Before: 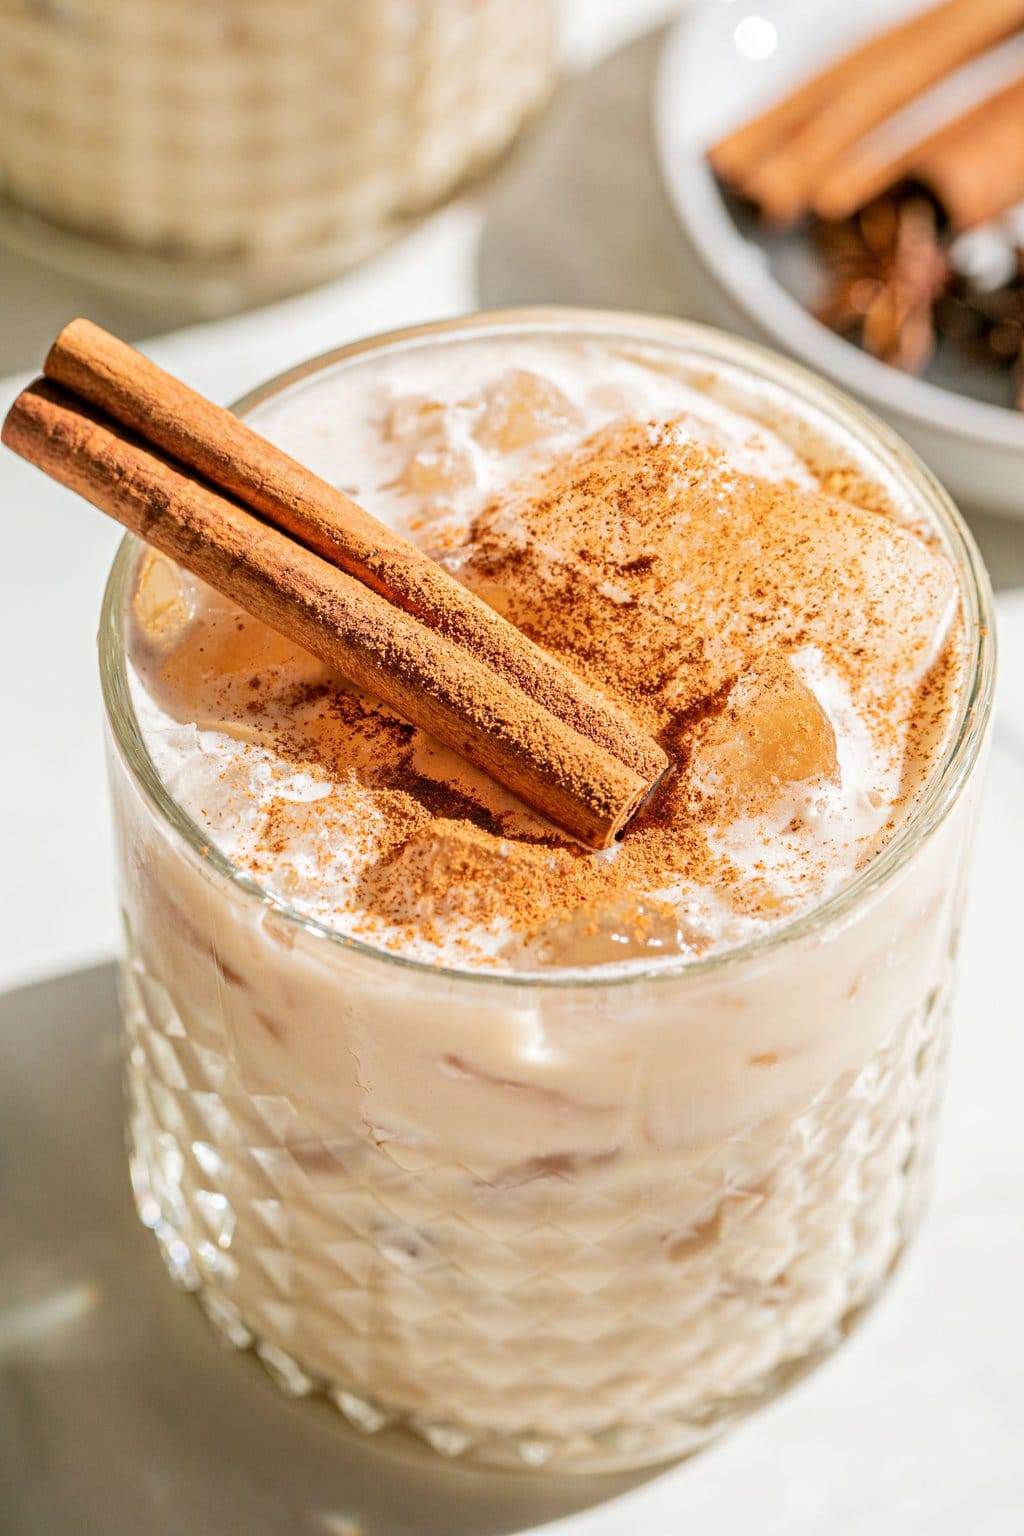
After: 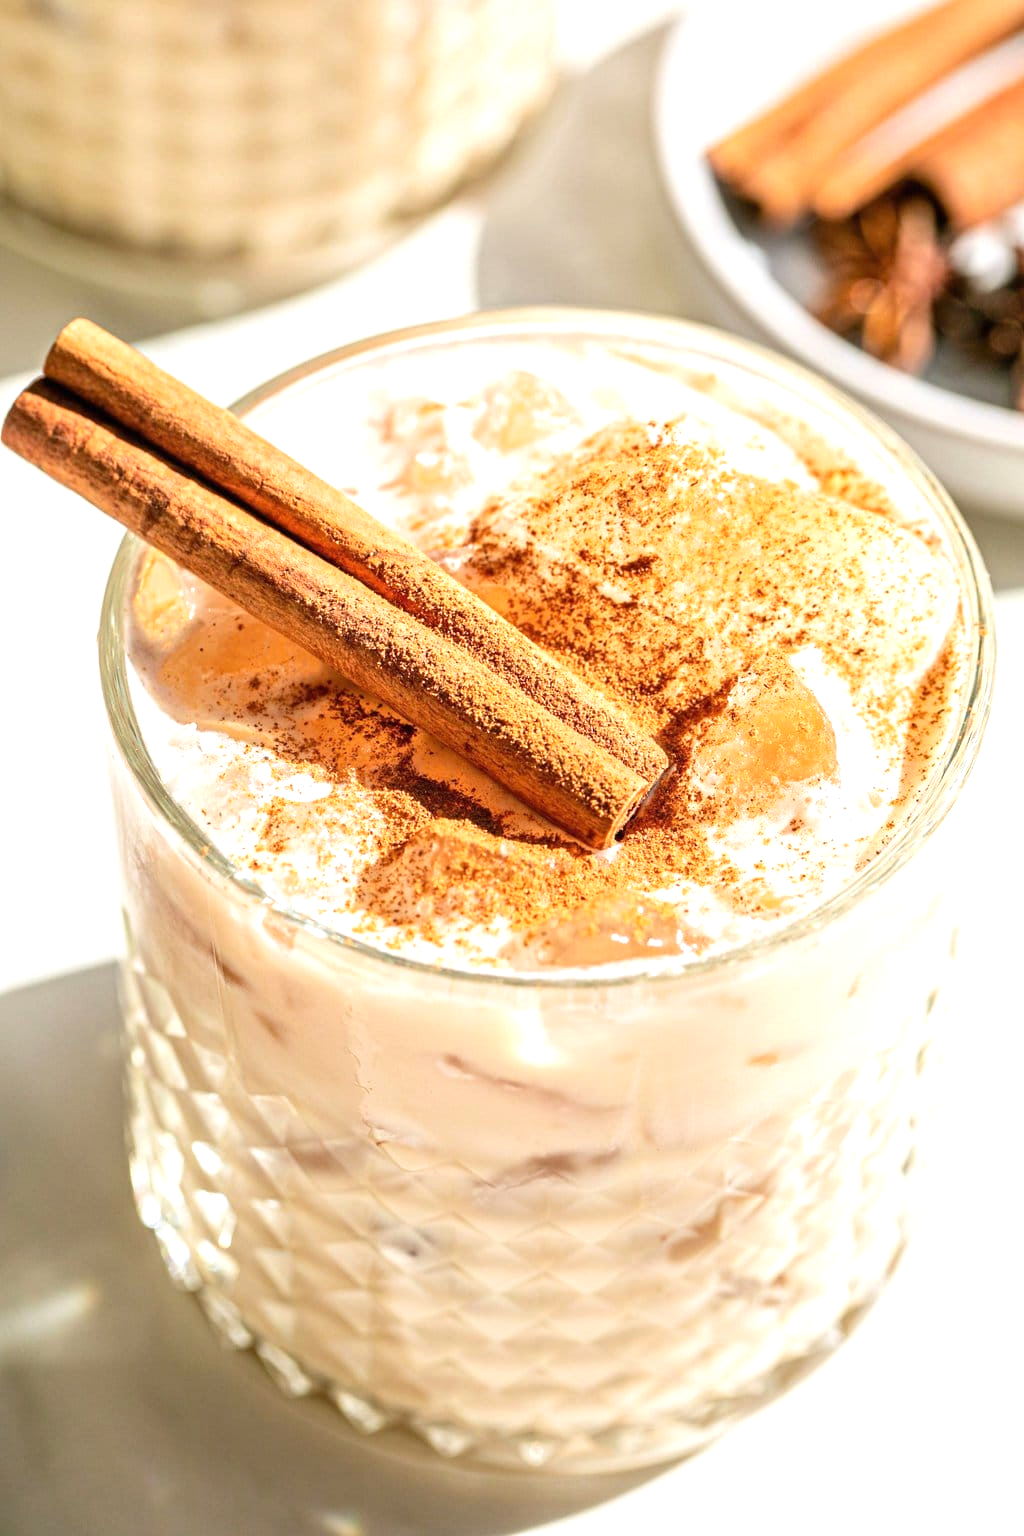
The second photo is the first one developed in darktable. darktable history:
exposure: black level correction 0, exposure 0.594 EV, compensate highlight preservation false
